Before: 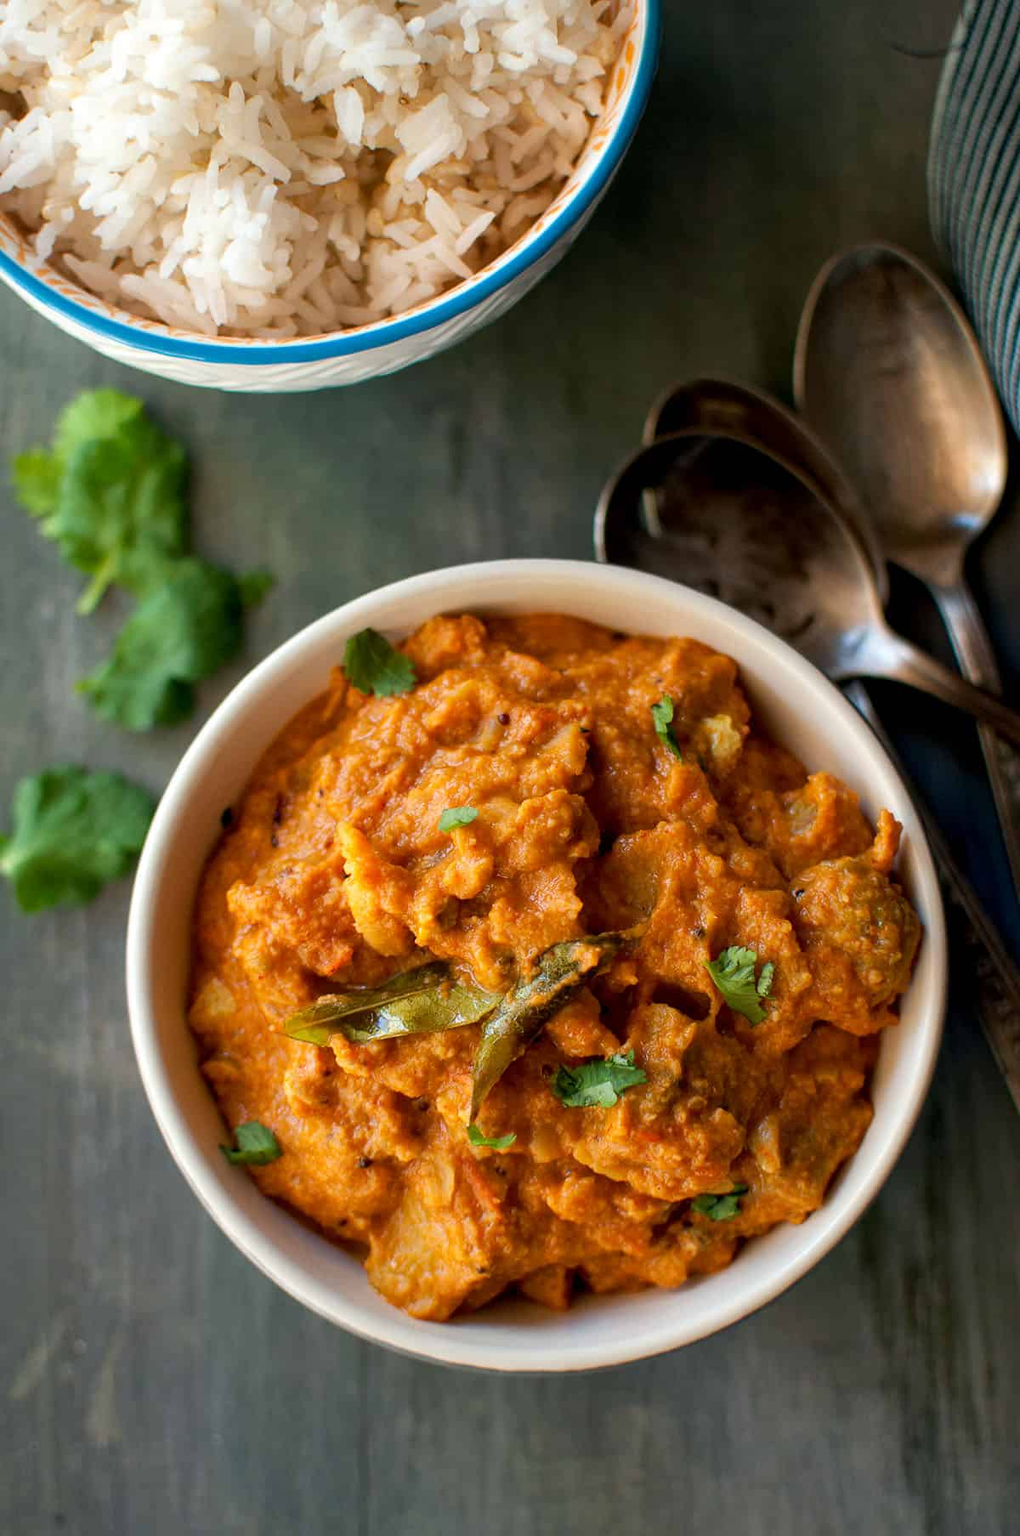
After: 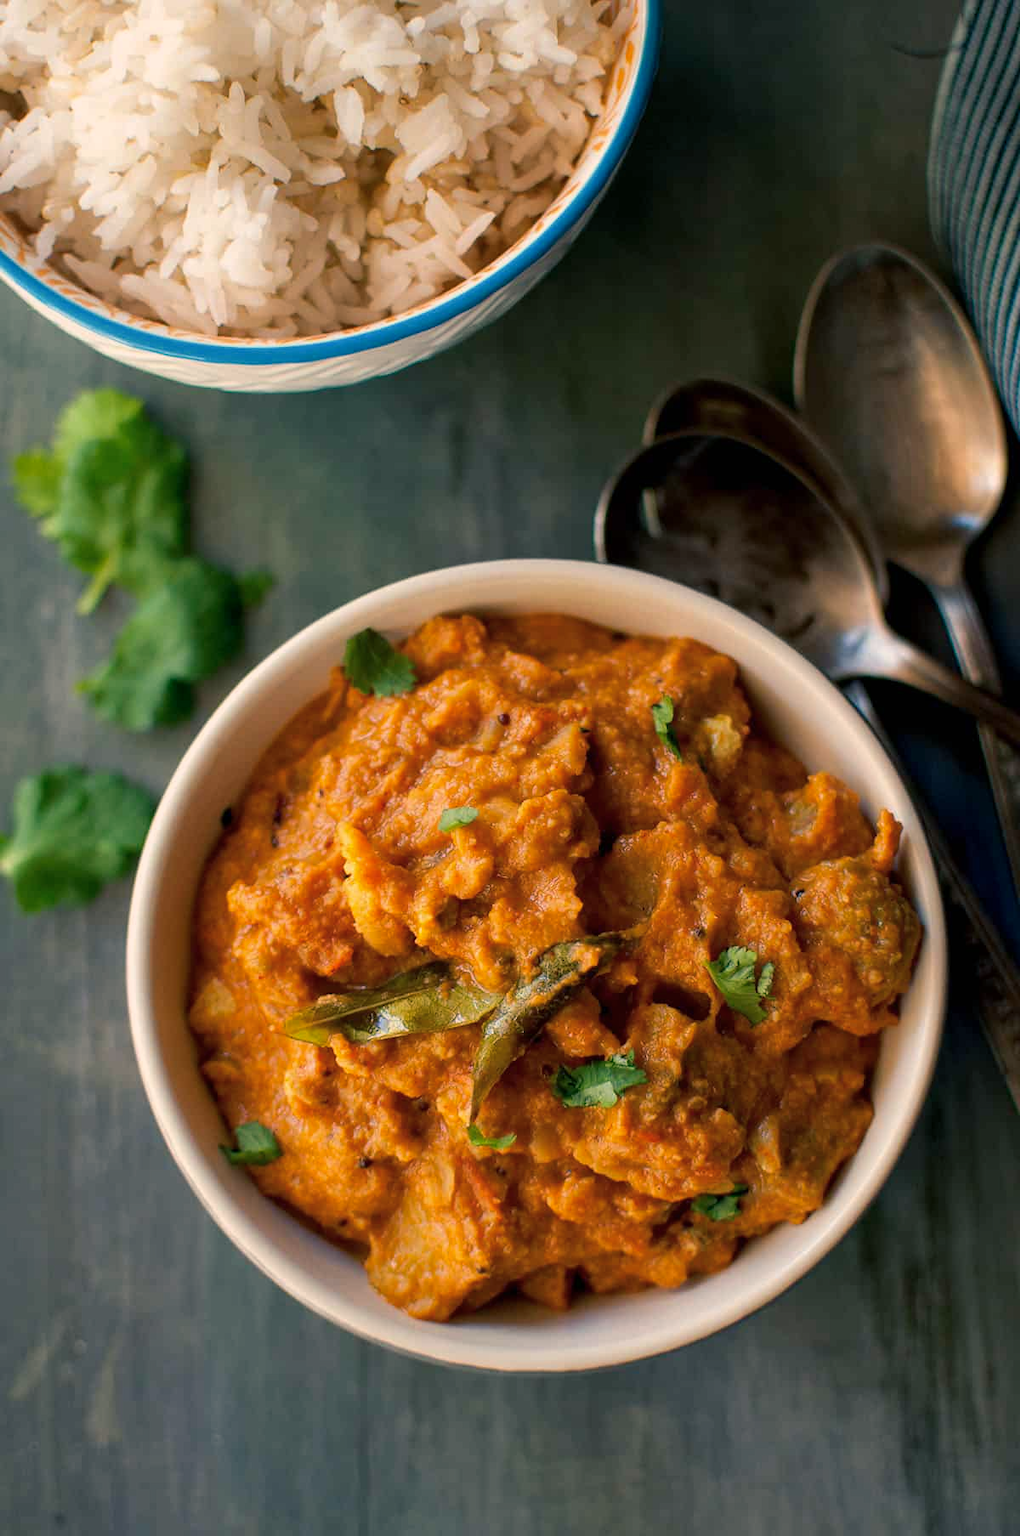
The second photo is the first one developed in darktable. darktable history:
color balance rgb: shadows lift › chroma 5.41%, shadows lift › hue 240°, highlights gain › chroma 3.74%, highlights gain › hue 60°, saturation formula JzAzBz (2021)
exposure: exposure -0.157 EV, compensate highlight preservation false
